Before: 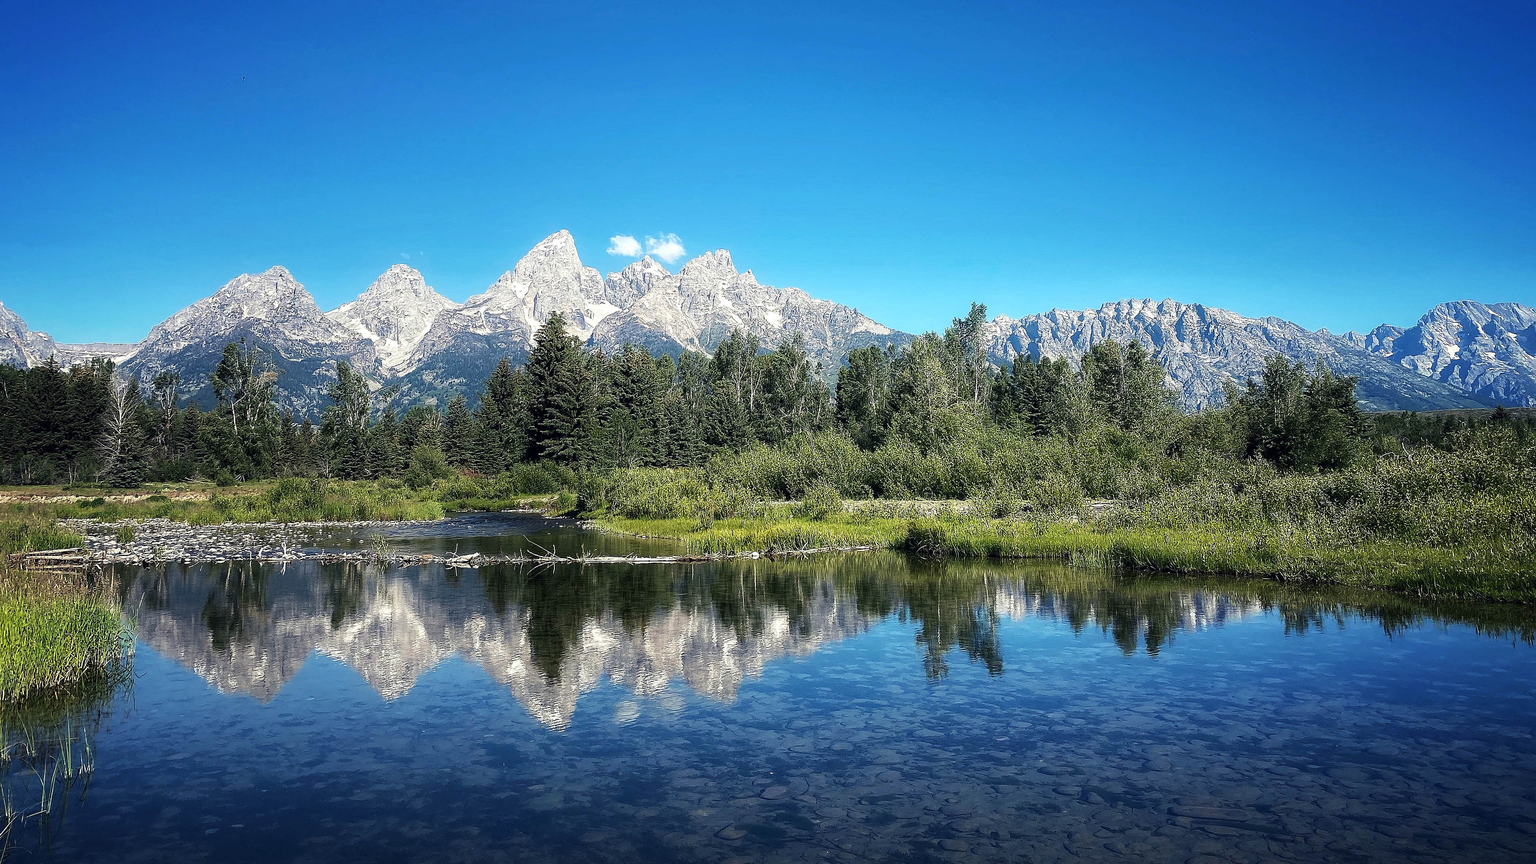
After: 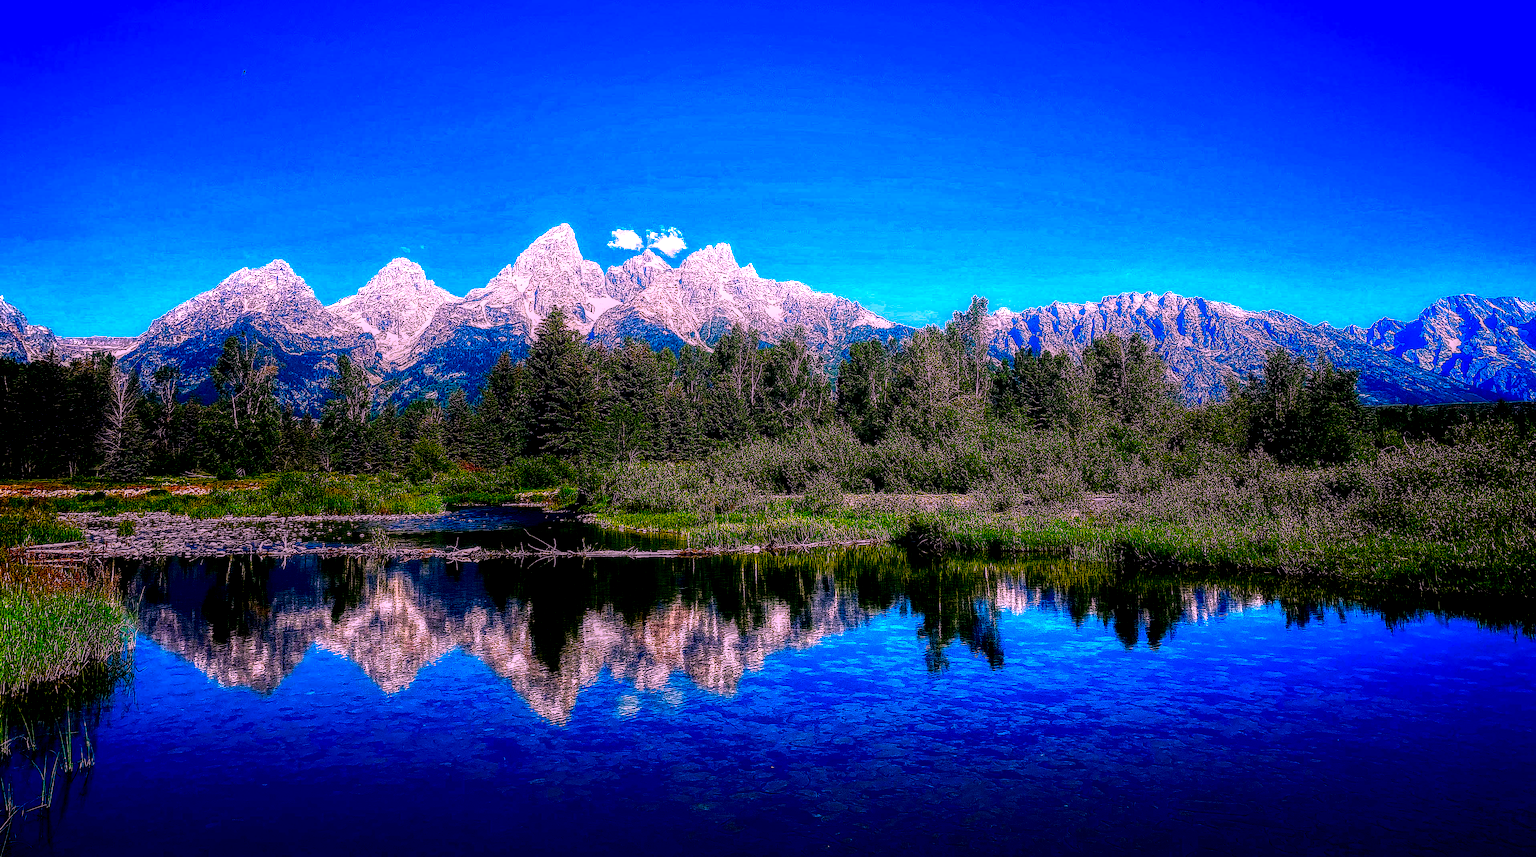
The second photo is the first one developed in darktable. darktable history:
contrast brightness saturation: brightness -0.991, saturation 0.994
crop: top 0.789%, right 0.061%
tone curve: curves: ch0 [(0, 0) (0.584, 0.595) (1, 1)], preserve colors none
filmic rgb: black relative exposure -9.04 EV, white relative exposure 2.32 EV, hardness 7.51
local contrast: highlights 4%, shadows 1%, detail 299%, midtone range 0.3
sharpen: amount 0.211
color correction: highlights a* 19.52, highlights b* -11.78, saturation 1.69
